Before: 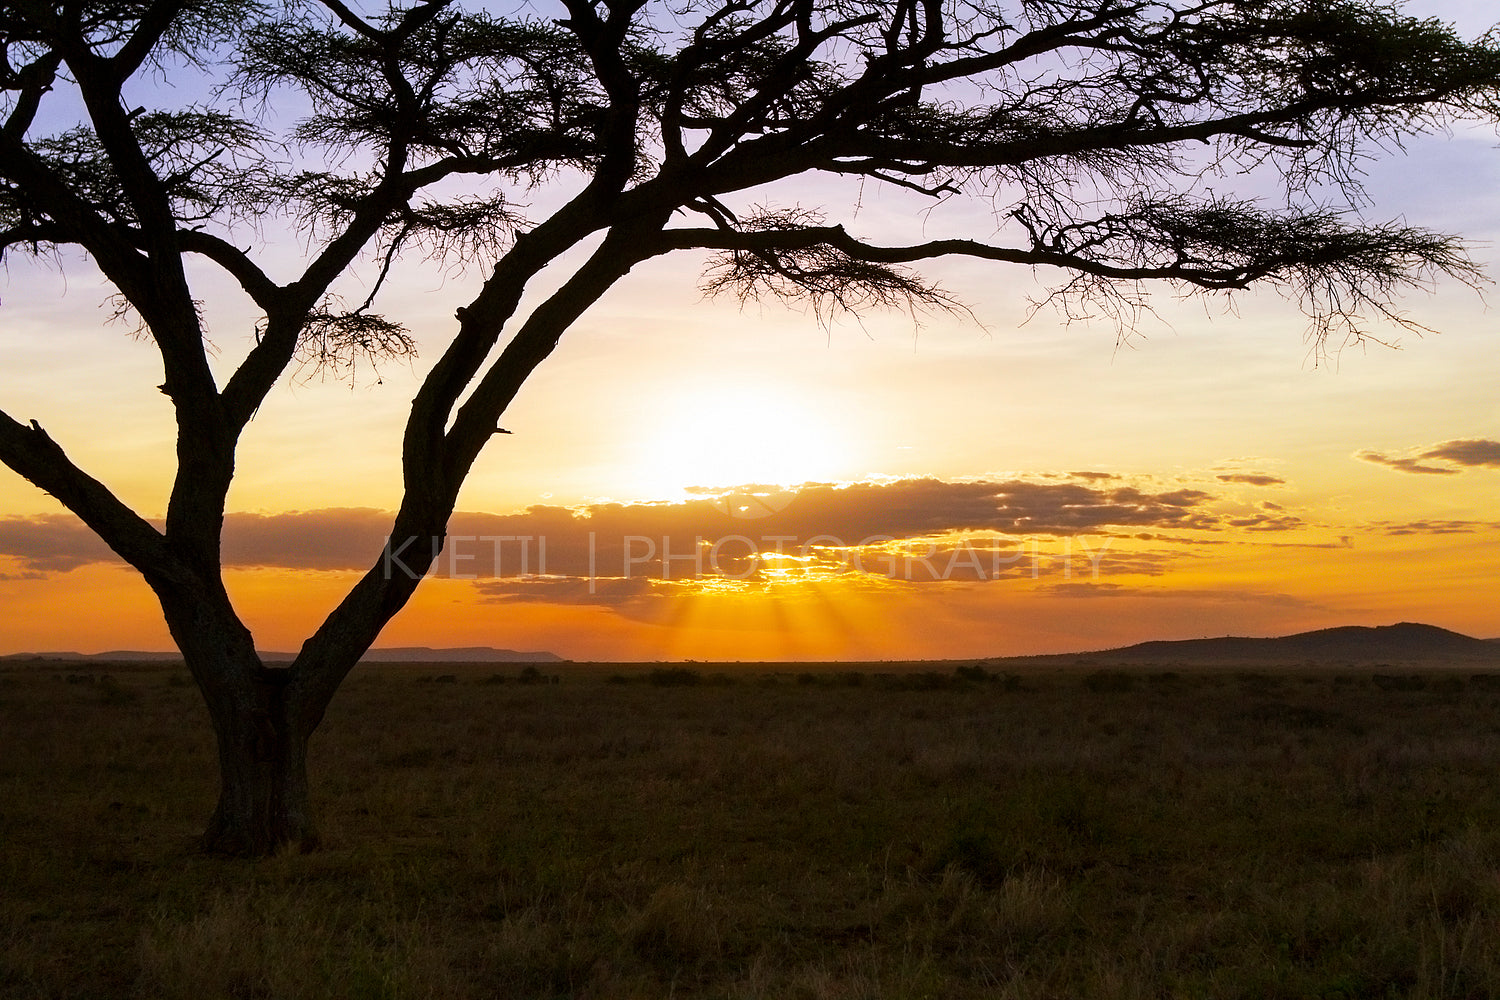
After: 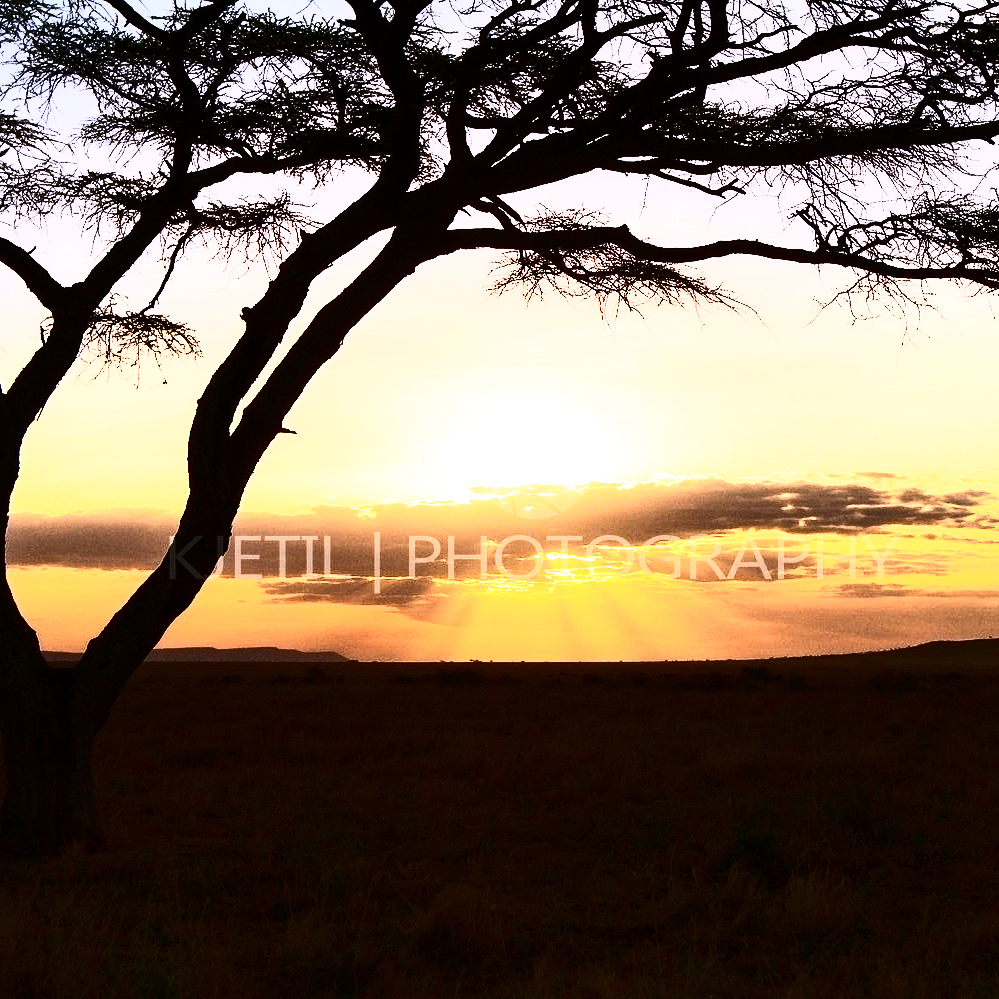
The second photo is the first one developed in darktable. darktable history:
crop and rotate: left 14.385%, right 18.948%
contrast brightness saturation: contrast 0.93, brightness 0.2
